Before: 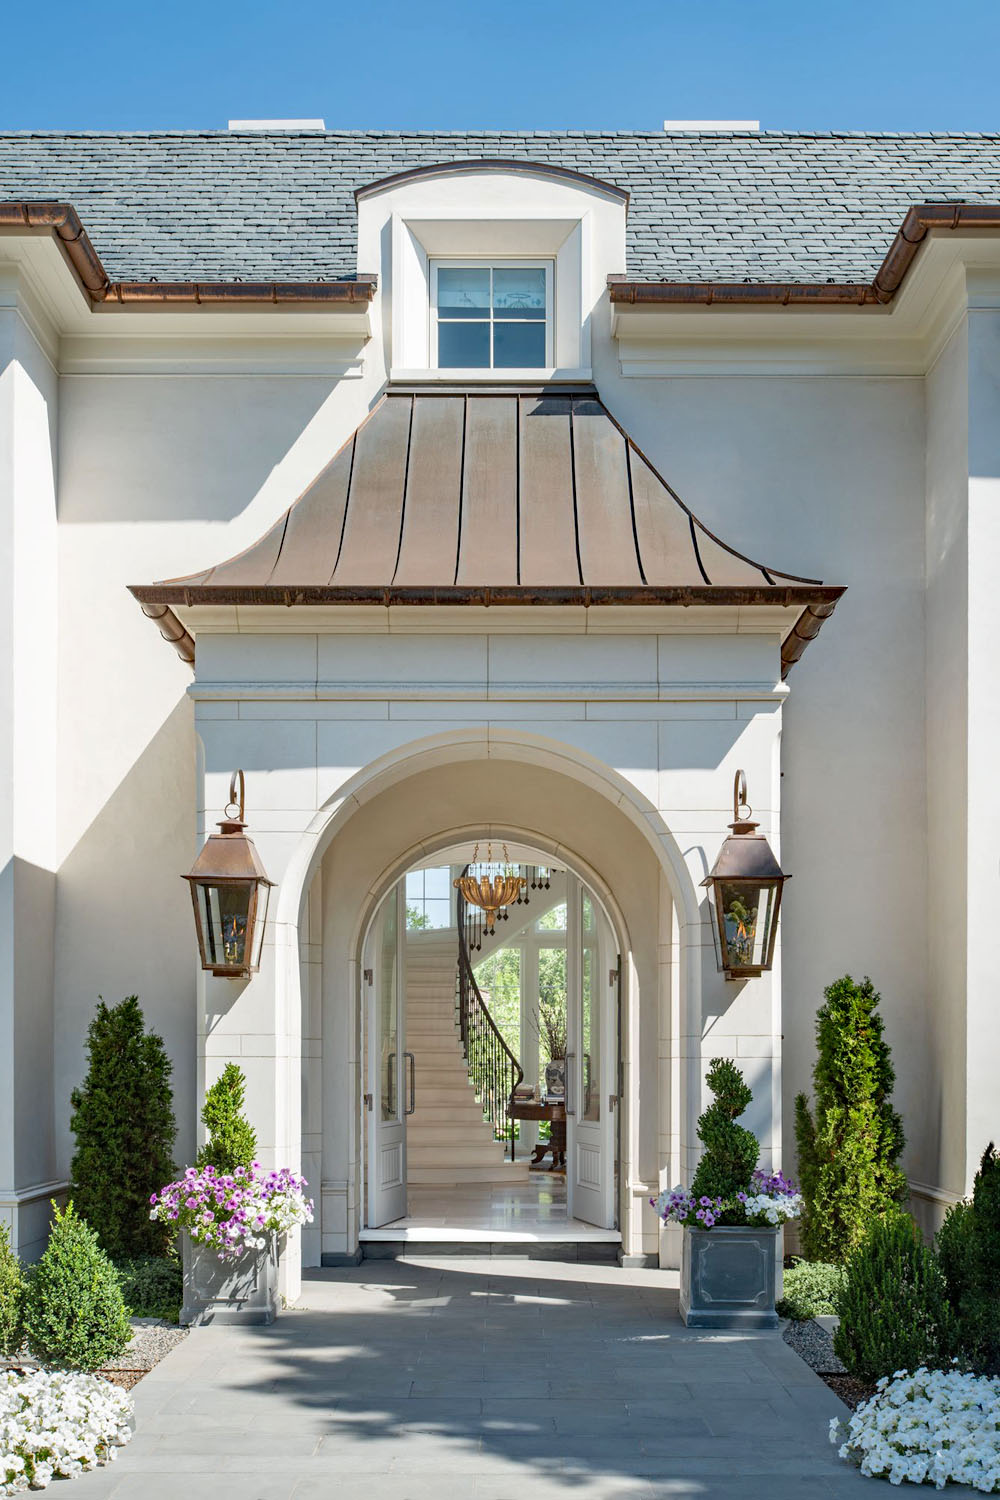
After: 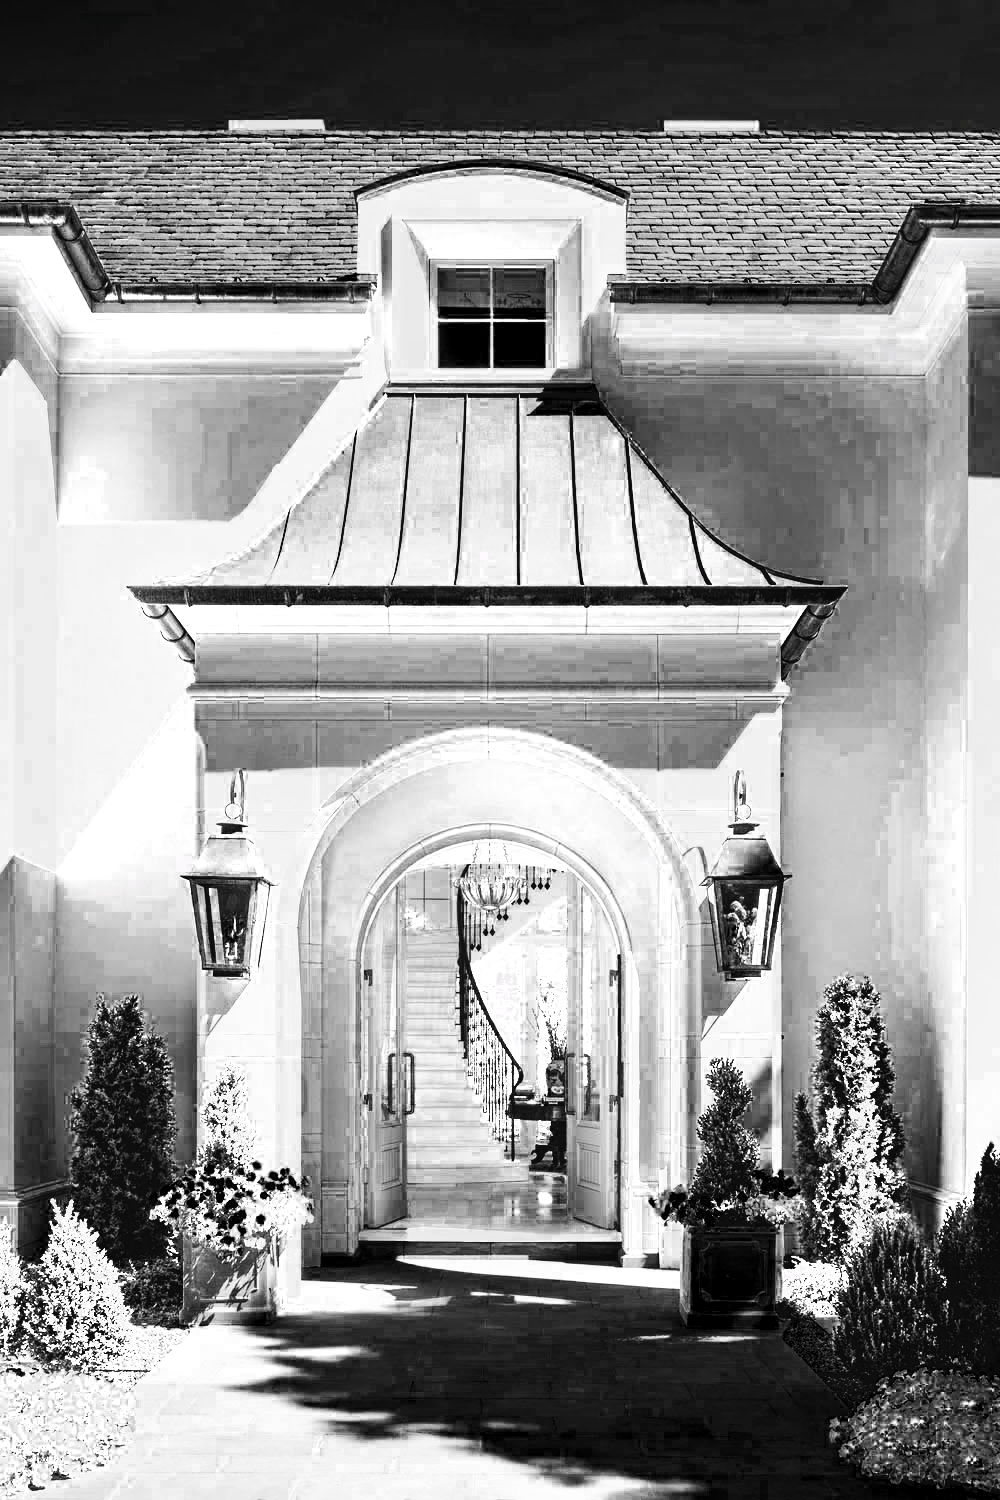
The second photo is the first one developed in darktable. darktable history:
tone curve: curves: ch0 [(0, 0) (0.003, 0.003) (0.011, 0.011) (0.025, 0.025) (0.044, 0.044) (0.069, 0.068) (0.1, 0.098) (0.136, 0.134) (0.177, 0.175) (0.224, 0.221) (0.277, 0.273) (0.335, 0.331) (0.399, 0.393) (0.468, 0.462) (0.543, 0.558) (0.623, 0.636) (0.709, 0.719) (0.801, 0.807) (0.898, 0.901) (1, 1)], preserve colors none
color look up table: target L [95.69, 94.2, 93.05, 96.88, 97.08, 88.92, 96.64, 97.43, 95.84, 94.92, 94.55, 30.59, 200, 95.59, 27.53, 97.58, 94.2, 98.12, 93.15, 97.78, 90.34, 1.097, 43.19, 96.29, 24.42, 29.29, 27.53, 14.68, 4.315, 1.645, 1.919, 0.823, 1.919, 1.645, 2.742, 3.023, 1.371, 2.742, 3.967, 2.468, 3.636, 1.645, 86.7, 76.61, 70.36, 28.41, 0.823, 3.967, 3.321], target a [0.954, 0.479, 0, 0, 0.951, 0.485, 0.476, 0.95, 0, 0.61, 0.478, 0, 0, 0.477, 0, 0, 0.479, 0.949, 0.48, 0.949, 0.483, 0, 0, 0.477, 0 ×25], target b [-0.719, -0.361, 0, 0, -0.717, -0.366, -0.359, -0.716, 0, -0.844, -0.361, 0, 0, -0.36, 0, 0, -0.361, -0.715, -0.362, -0.716, -0.364, 0, 0, -0.359, 0 ×25], num patches 49
